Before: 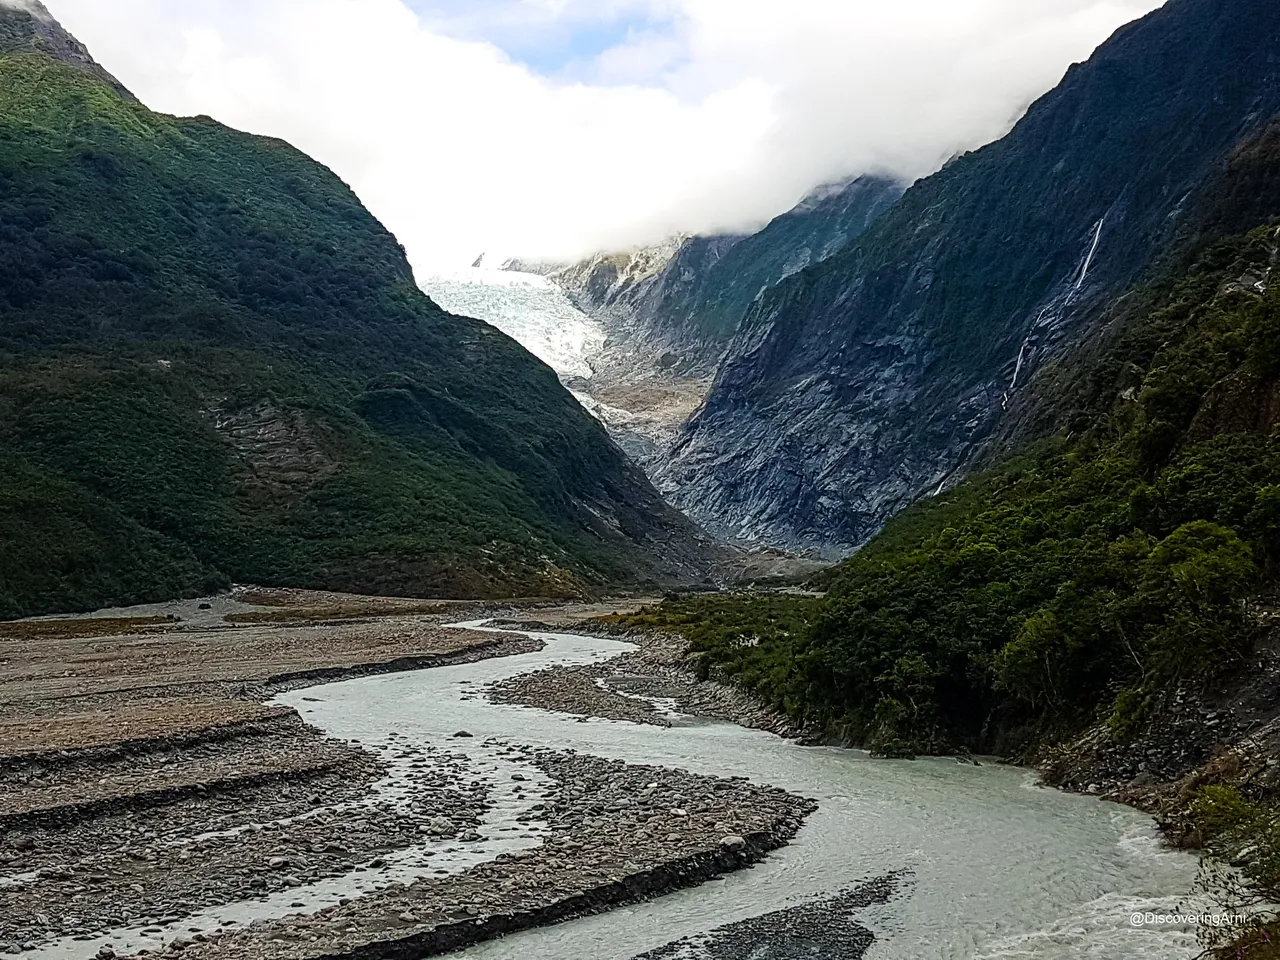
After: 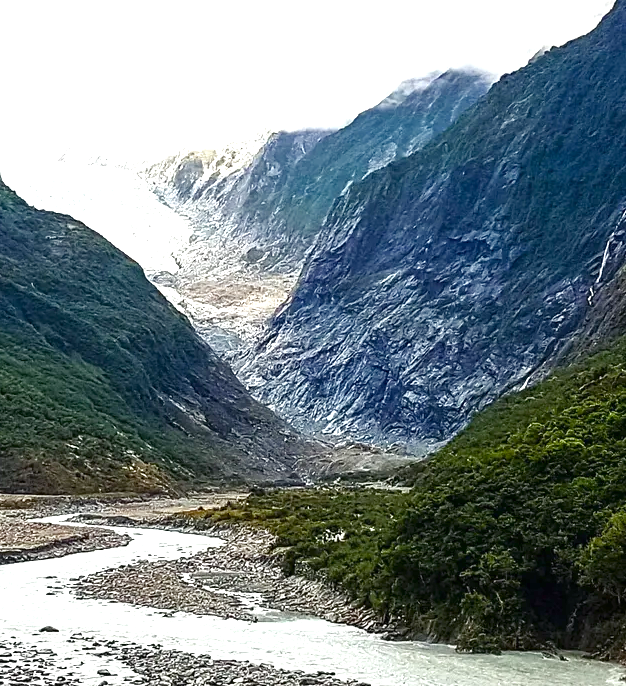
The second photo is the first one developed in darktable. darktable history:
tone equalizer: edges refinement/feathering 500, mask exposure compensation -1.57 EV, preserve details no
exposure: black level correction 0, exposure 1.299 EV, compensate highlight preservation false
crop: left 32.417%, top 10.997%, right 18.642%, bottom 17.5%
color balance rgb: shadows lift › chroma 3.152%, shadows lift › hue 280.63°, linear chroma grading › global chroma 8.933%, perceptual saturation grading › global saturation -9.484%, perceptual saturation grading › highlights -26.195%, perceptual saturation grading › shadows 21.937%
